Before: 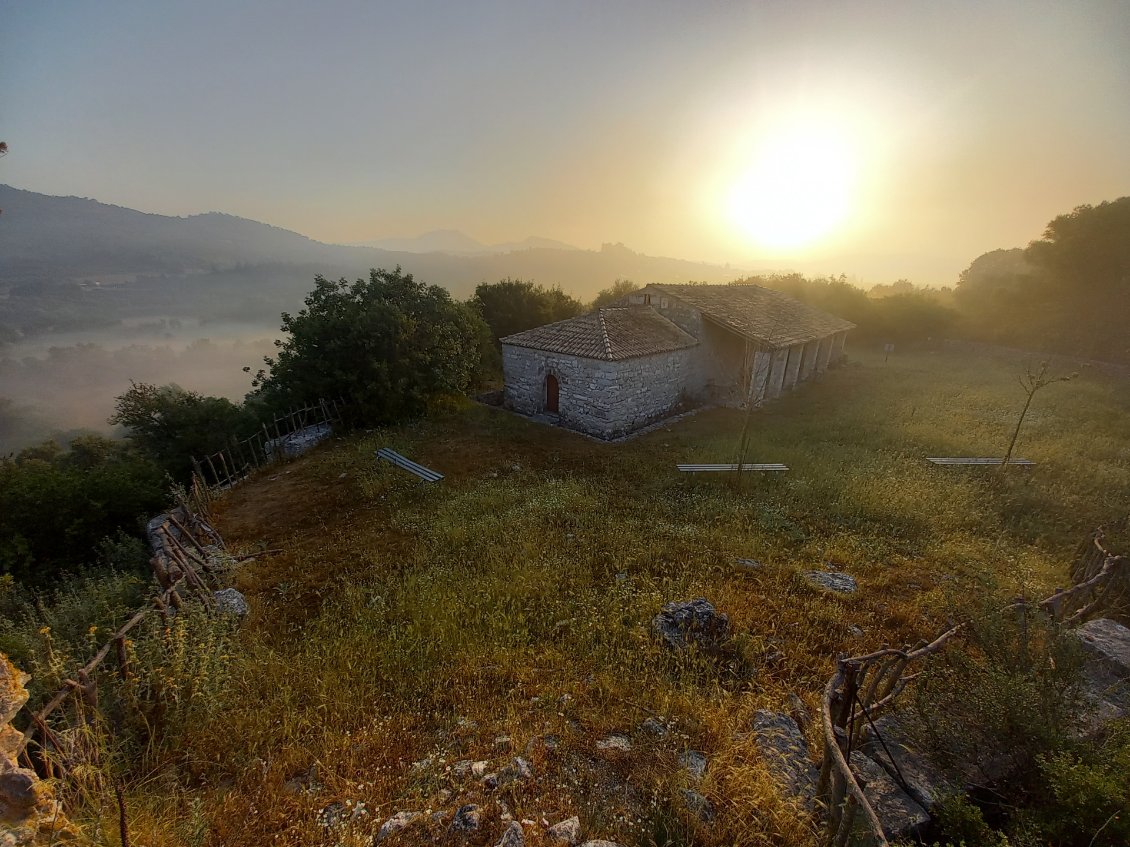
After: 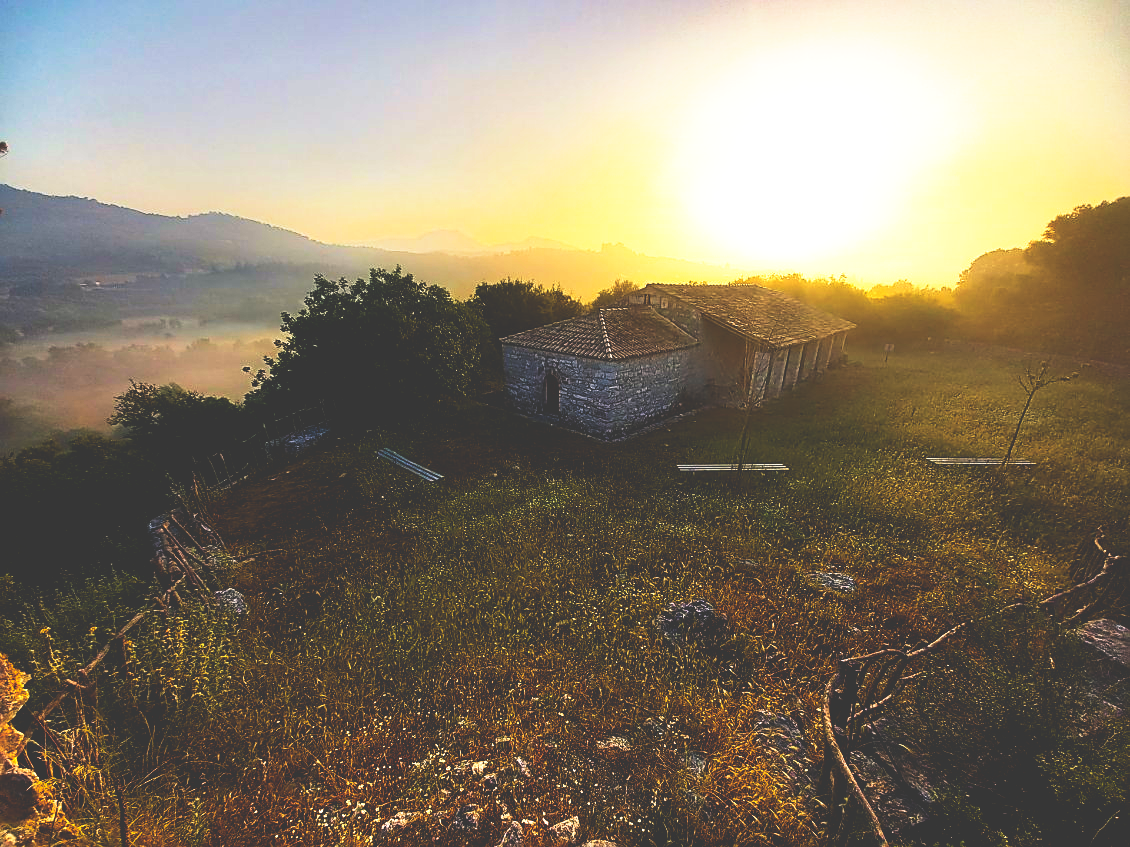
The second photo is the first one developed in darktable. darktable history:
color balance rgb: highlights gain › chroma 1.724%, highlights gain › hue 57.13°, global offset › hue 170.02°, perceptual saturation grading › global saturation 24.903%, perceptual brilliance grading › highlights 8.05%, perceptual brilliance grading › mid-tones 3.802%, perceptual brilliance grading › shadows 2.058%, global vibrance 30.091%, contrast 9.704%
sharpen: on, module defaults
exposure: black level correction 0.008, exposure 0.091 EV, compensate highlight preservation false
velvia: on, module defaults
contrast brightness saturation: saturation -0.069
base curve: curves: ch0 [(0, 0.036) (0.007, 0.037) (0.604, 0.887) (1, 1)], preserve colors none
